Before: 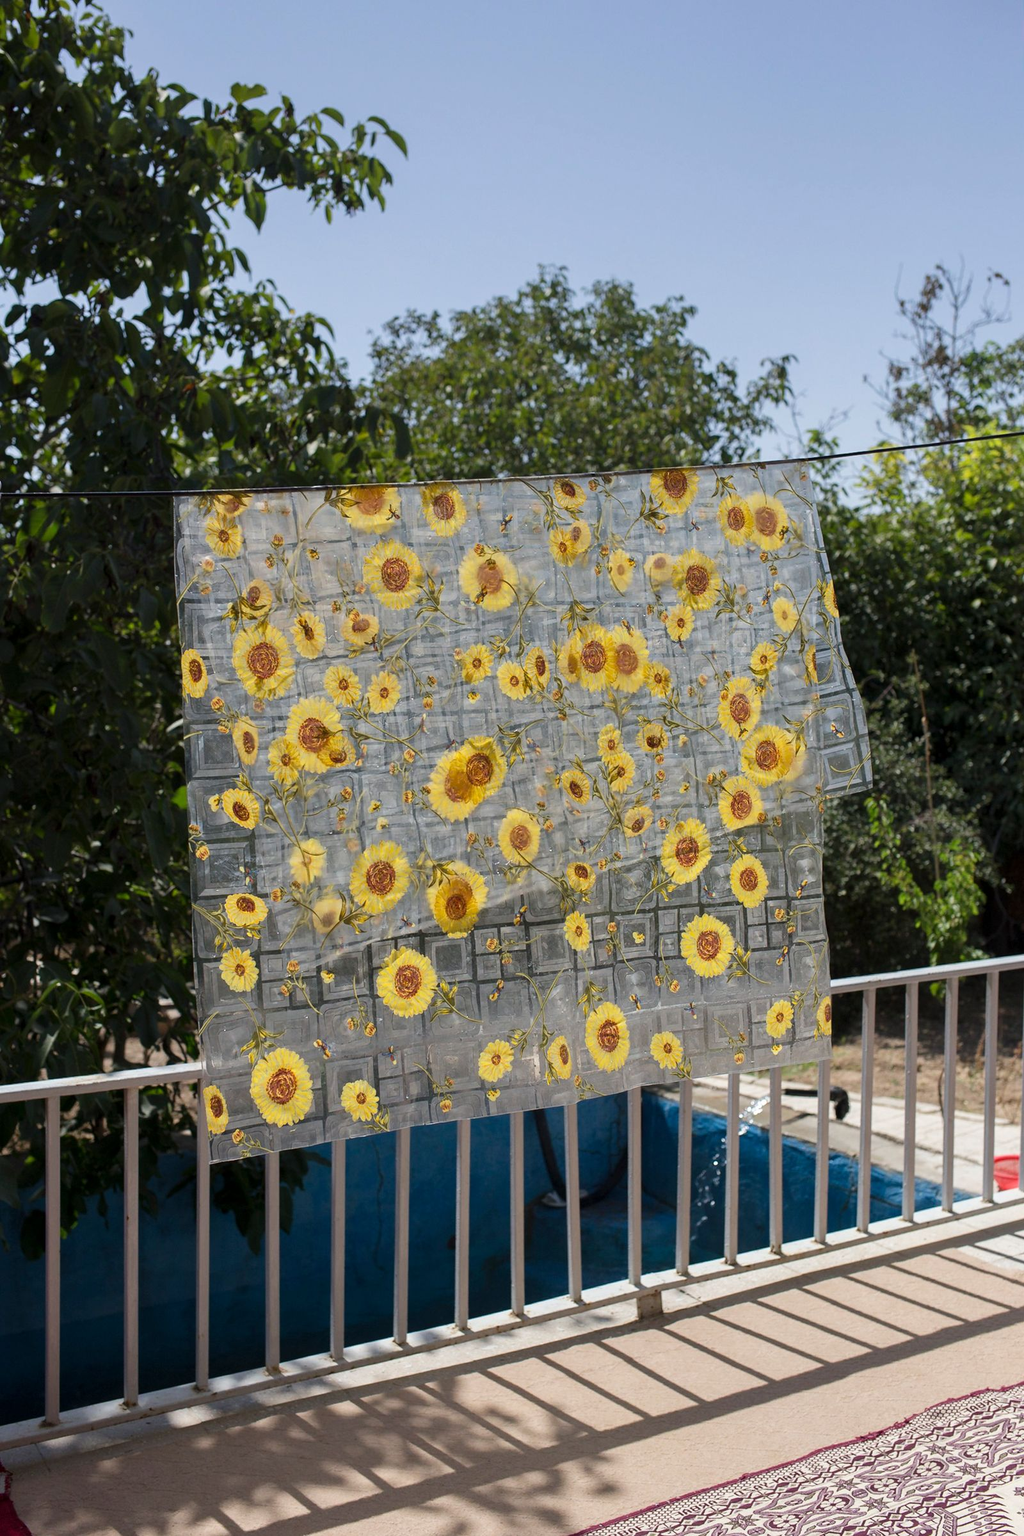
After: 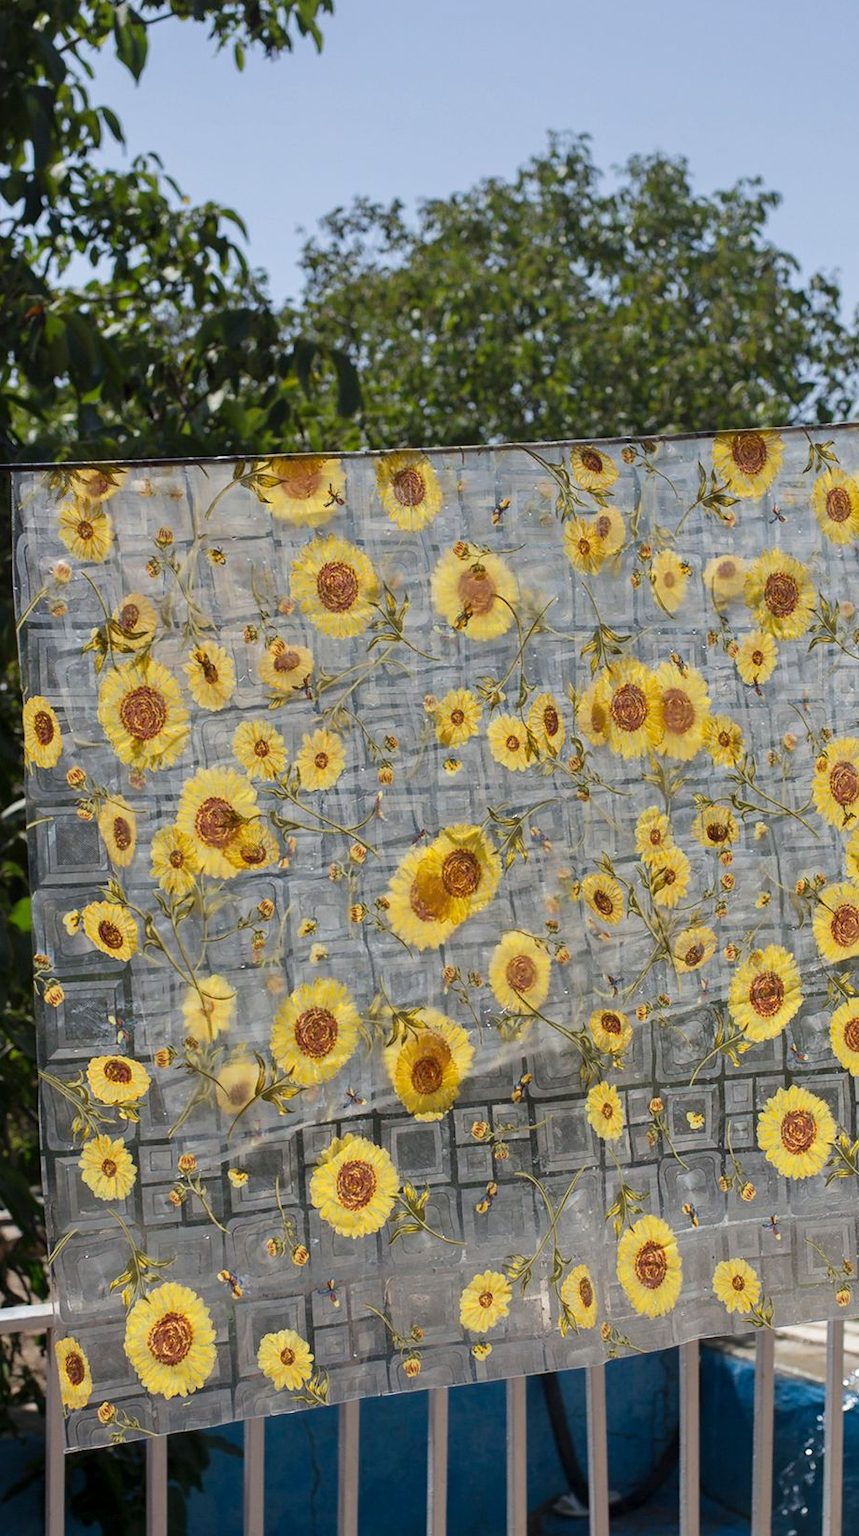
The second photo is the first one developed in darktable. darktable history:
crop: left 16.238%, top 11.422%, right 26.197%, bottom 20.437%
